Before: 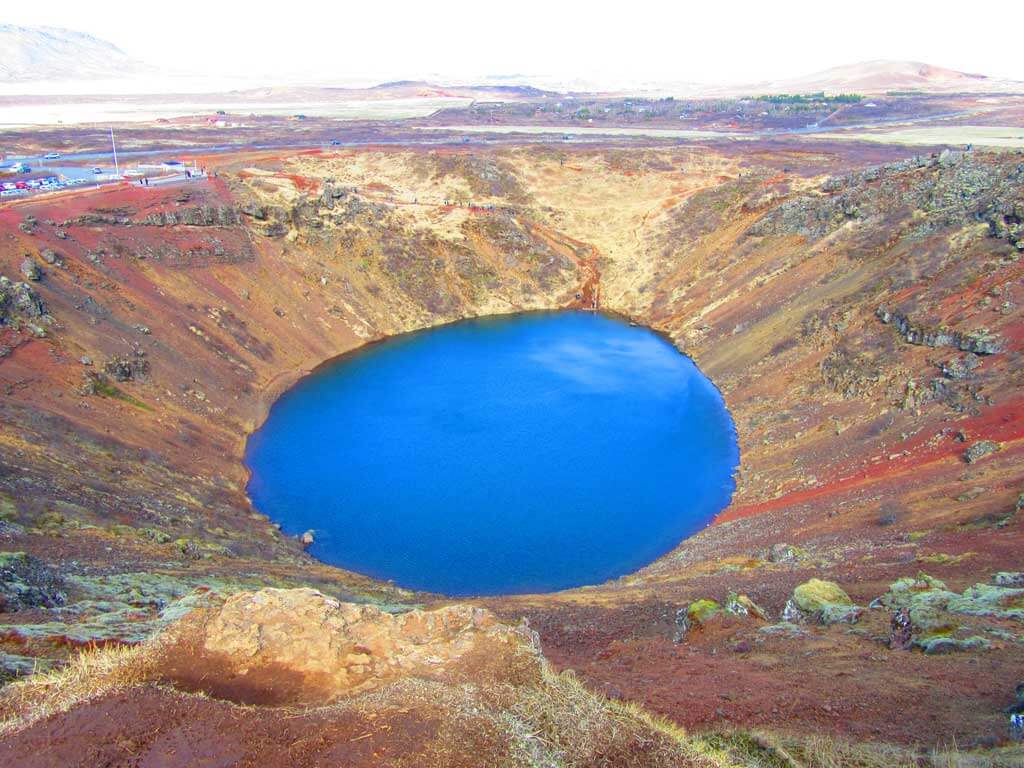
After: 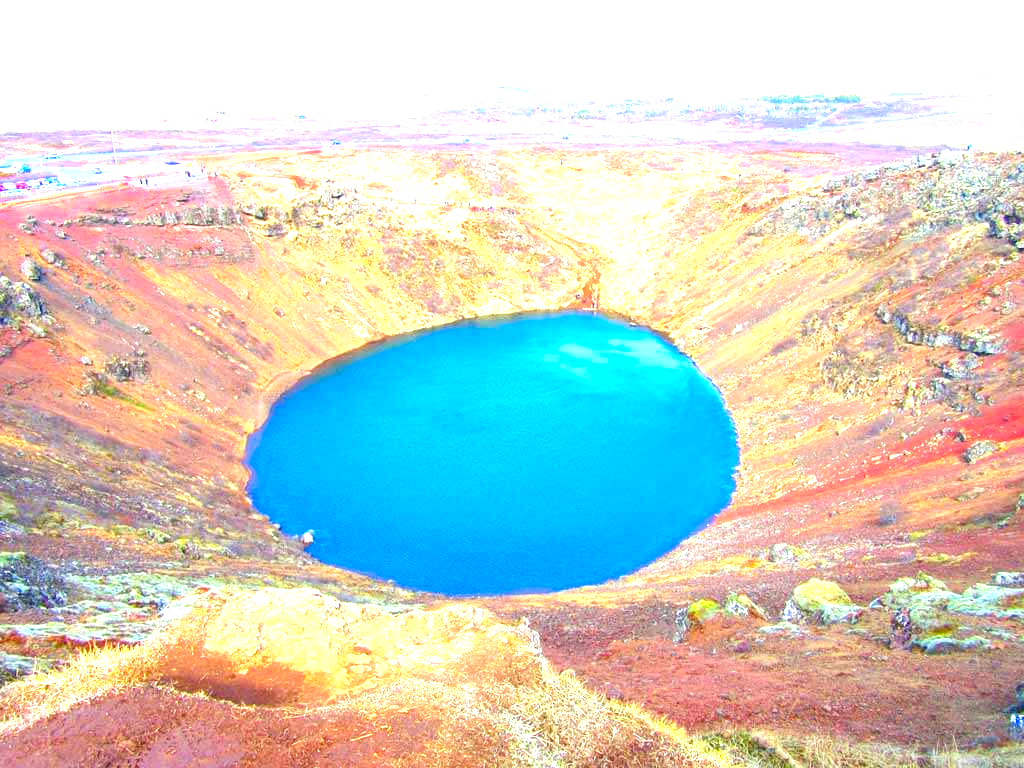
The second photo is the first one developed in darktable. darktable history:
color zones: curves: ch1 [(0.25, 0.61) (0.75, 0.248)]
exposure: black level correction 0, exposure 1.499 EV, compensate exposure bias true, compensate highlight preservation false
